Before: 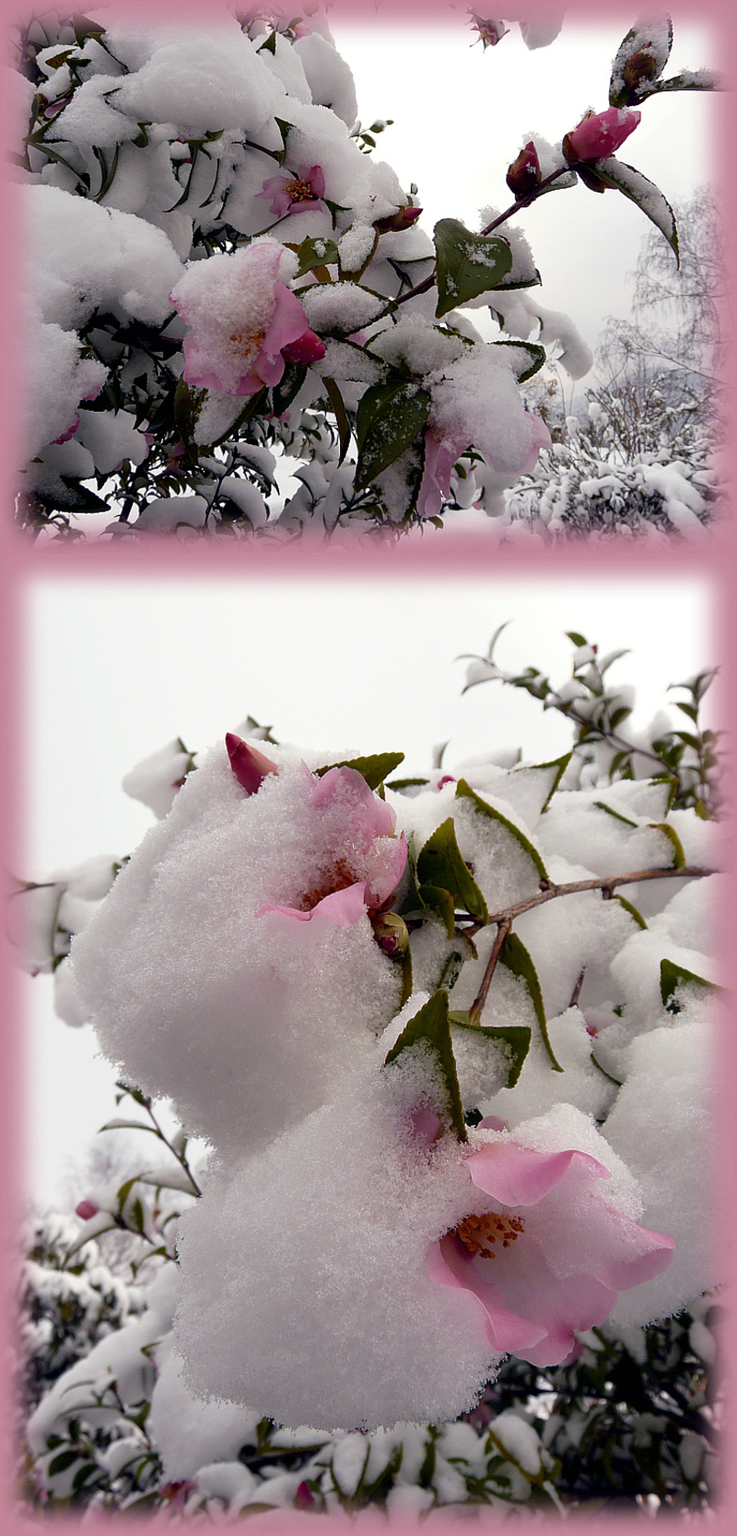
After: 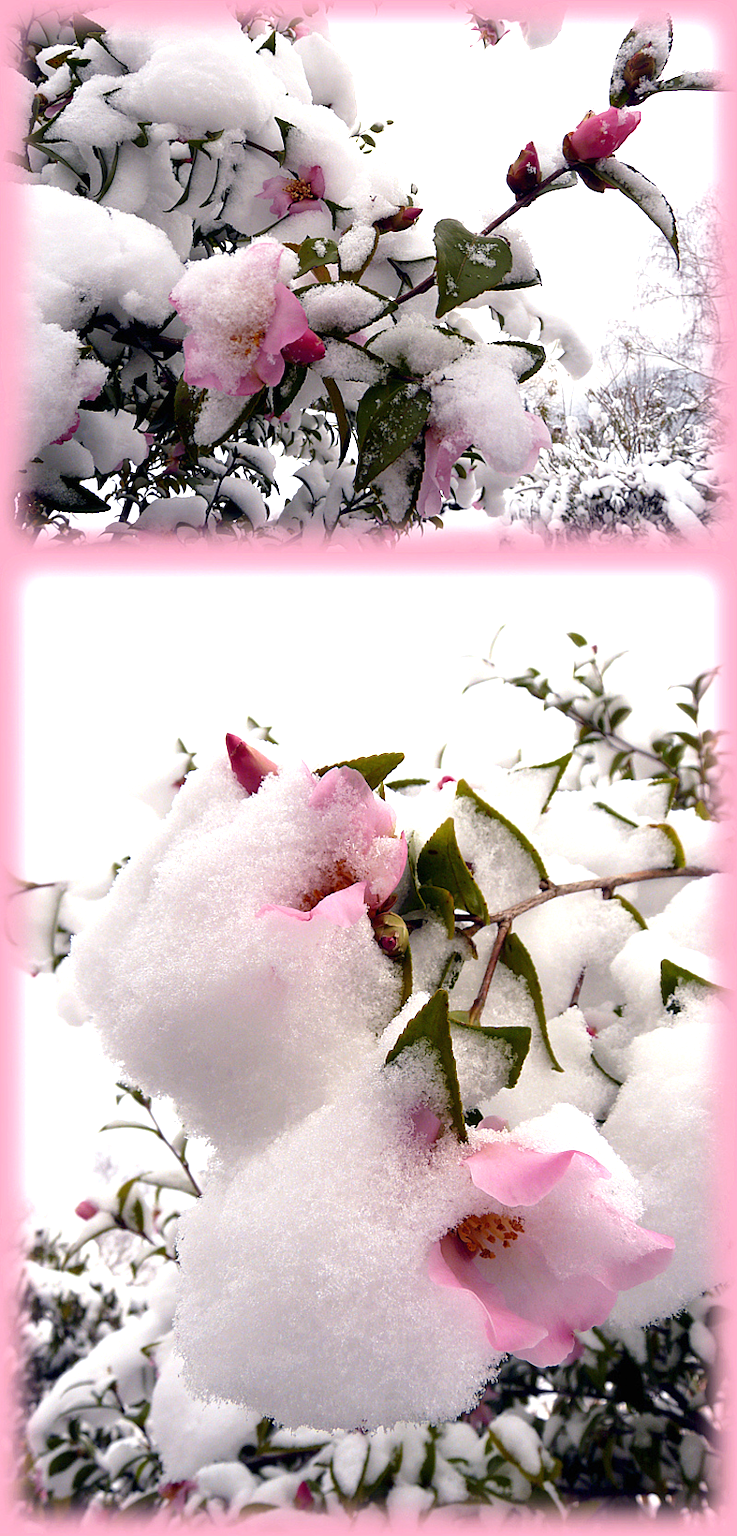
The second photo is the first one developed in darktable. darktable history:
exposure: exposure 0.943 EV, compensate highlight preservation false
base curve: preserve colors none
